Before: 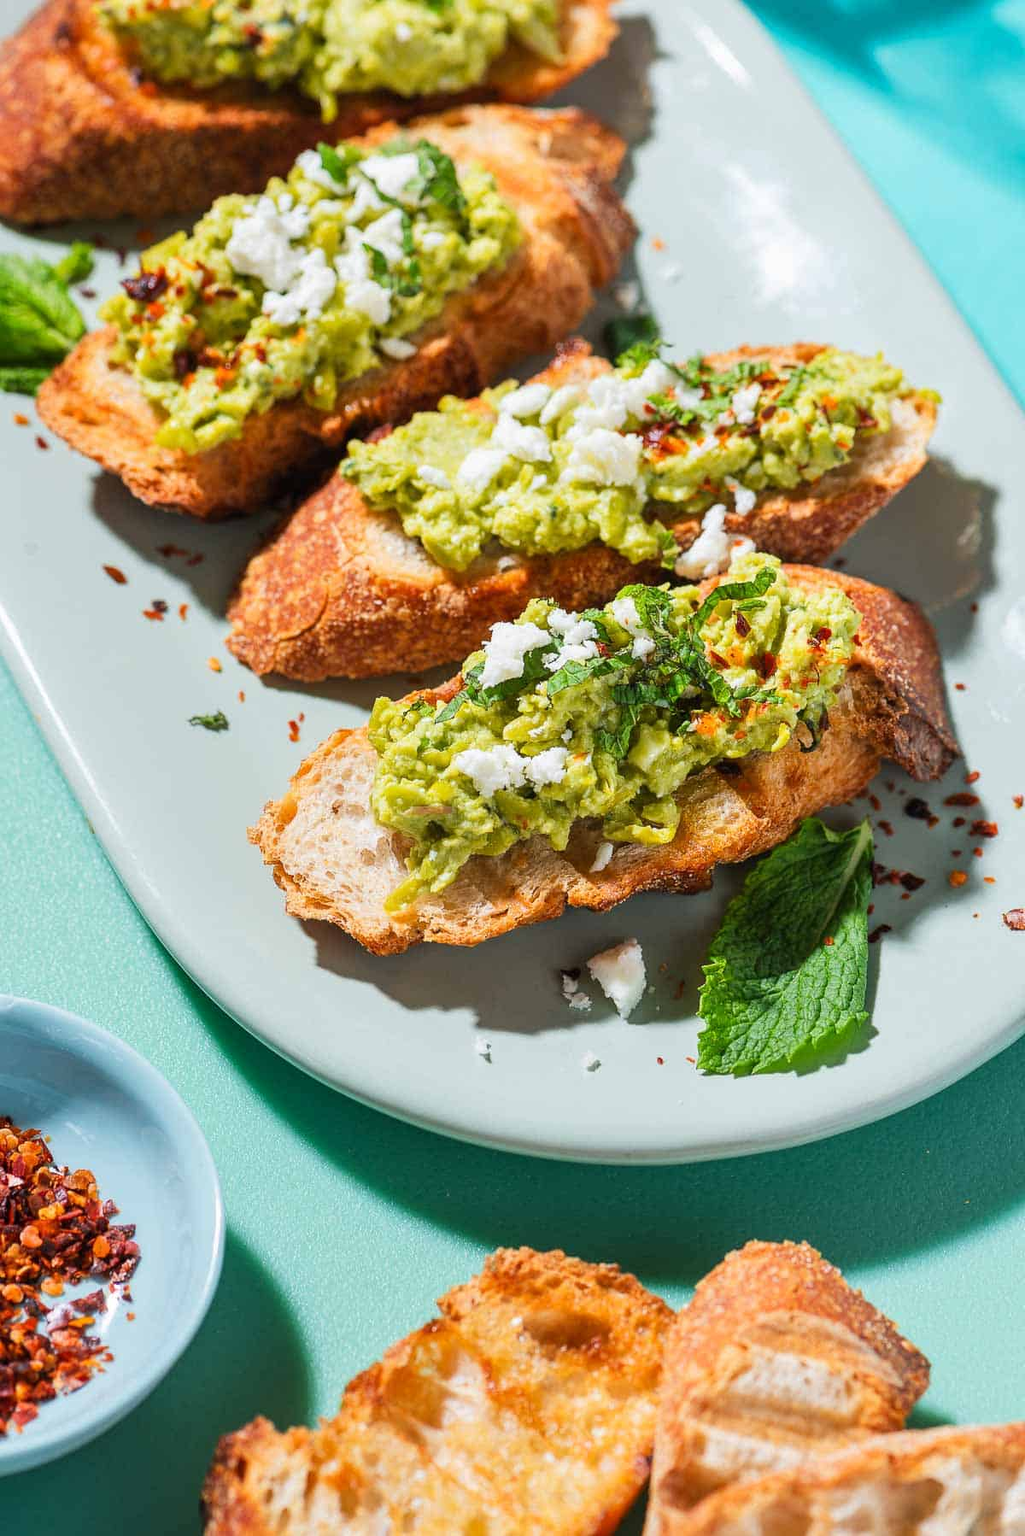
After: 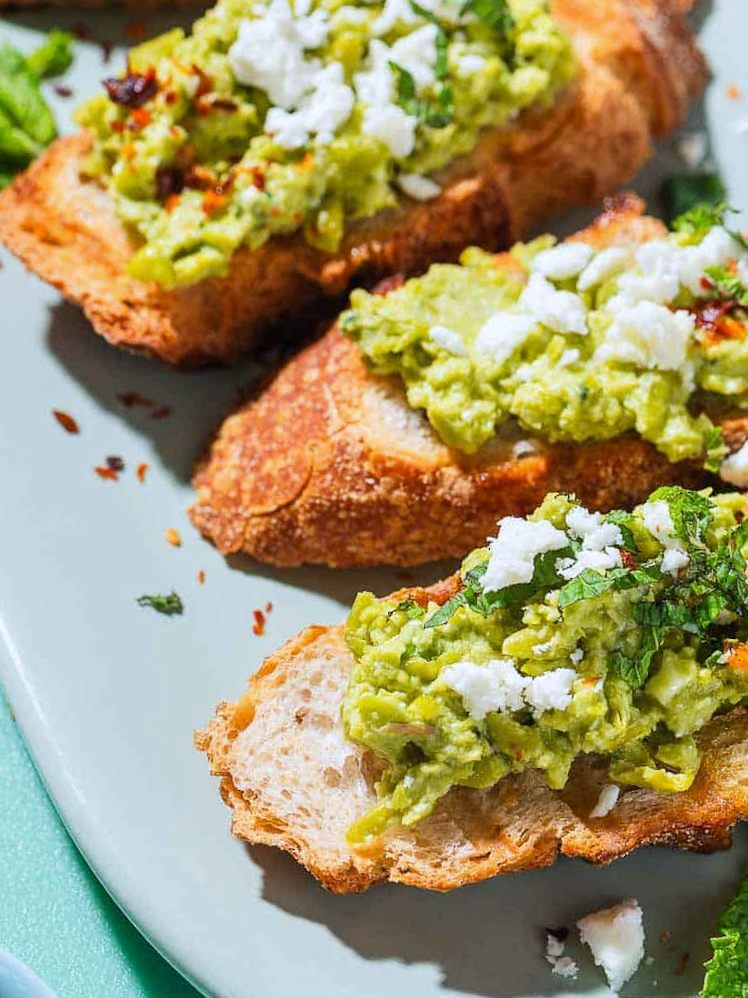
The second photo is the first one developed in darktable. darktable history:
crop and rotate: angle -4.99°, left 2.122%, top 6.945%, right 27.566%, bottom 30.519%
white balance: red 0.976, blue 1.04
